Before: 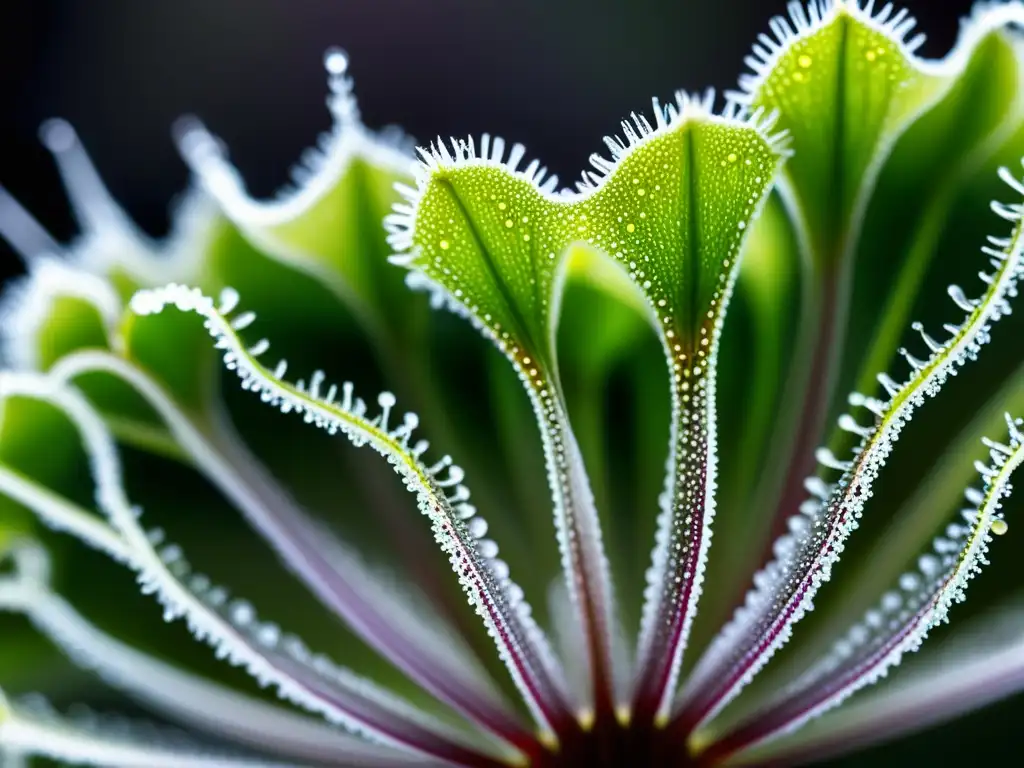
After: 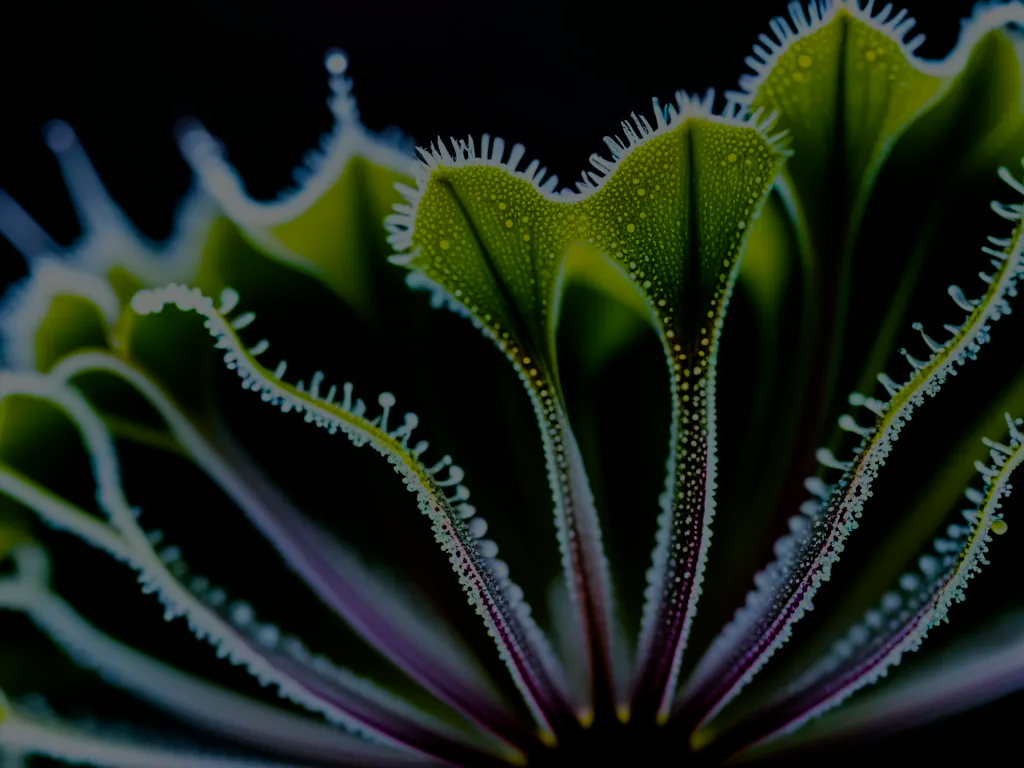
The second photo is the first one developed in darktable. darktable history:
filmic rgb: black relative exposure -7.74 EV, white relative exposure 4.35 EV, threshold 5.94 EV, hardness 3.76, latitude 38.37%, contrast 0.982, highlights saturation mix 9.05%, shadows ↔ highlights balance 4.19%, enable highlight reconstruction true
exposure: exposure -2.444 EV, compensate exposure bias true, compensate highlight preservation false
color balance rgb: shadows lift › hue 84.84°, linear chroma grading › global chroma 15.625%, perceptual saturation grading › global saturation 20%, perceptual saturation grading › highlights -24.789%, perceptual saturation grading › shadows 50.571%, global vibrance 39.86%
